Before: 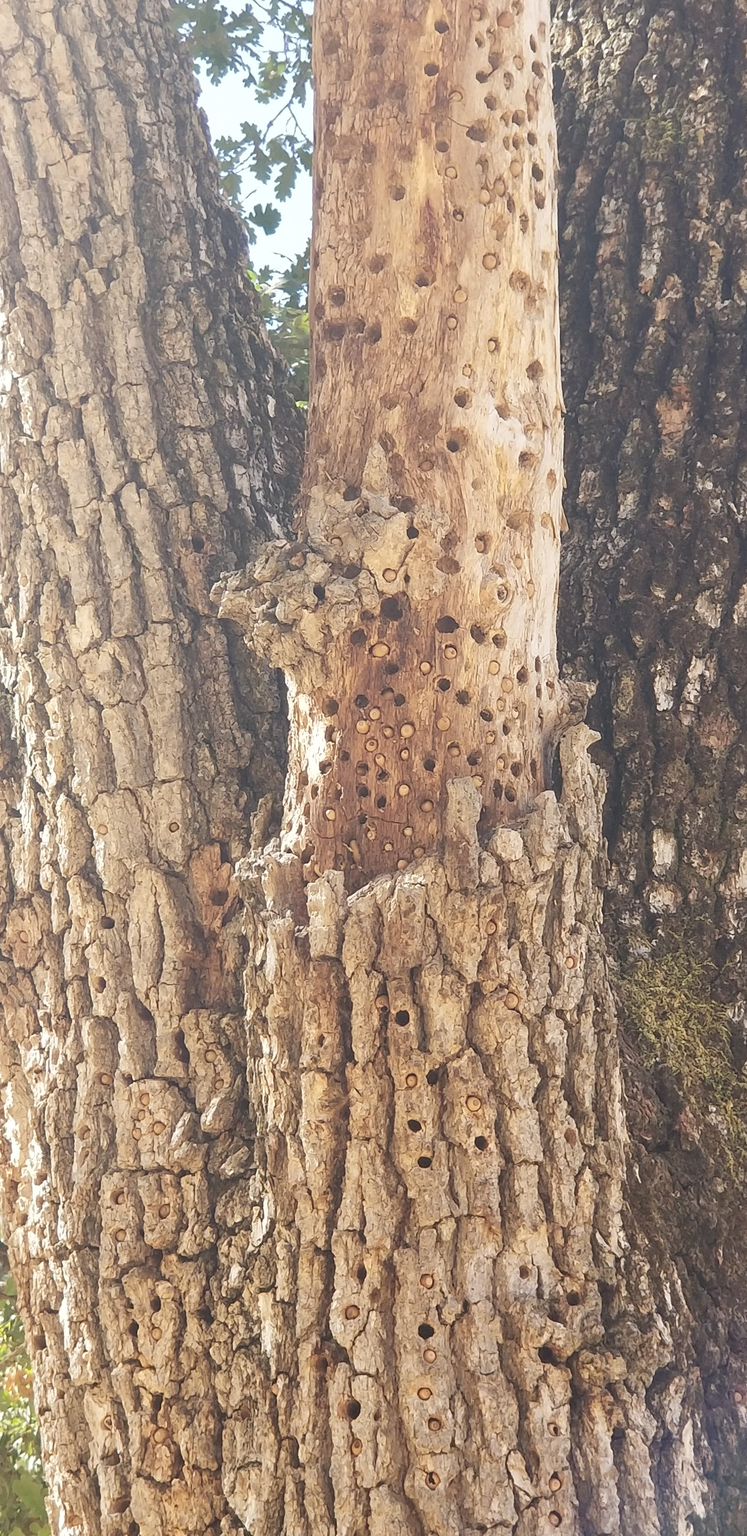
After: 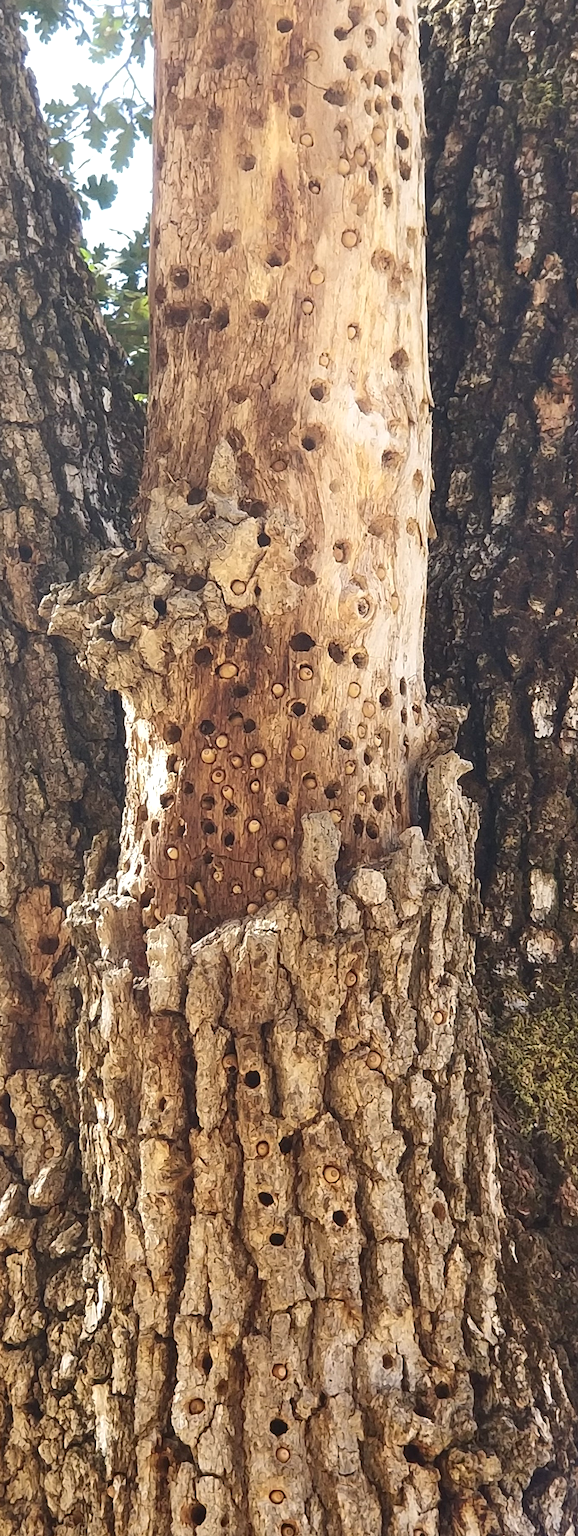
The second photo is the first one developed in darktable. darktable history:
crop and rotate: left 23.538%, top 3.052%, right 6.693%, bottom 6.939%
contrast brightness saturation: contrast 0.098, brightness -0.27, saturation 0.146
exposure: exposure 0.178 EV, compensate highlight preservation false
shadows and highlights: highlights 70.6, soften with gaussian
